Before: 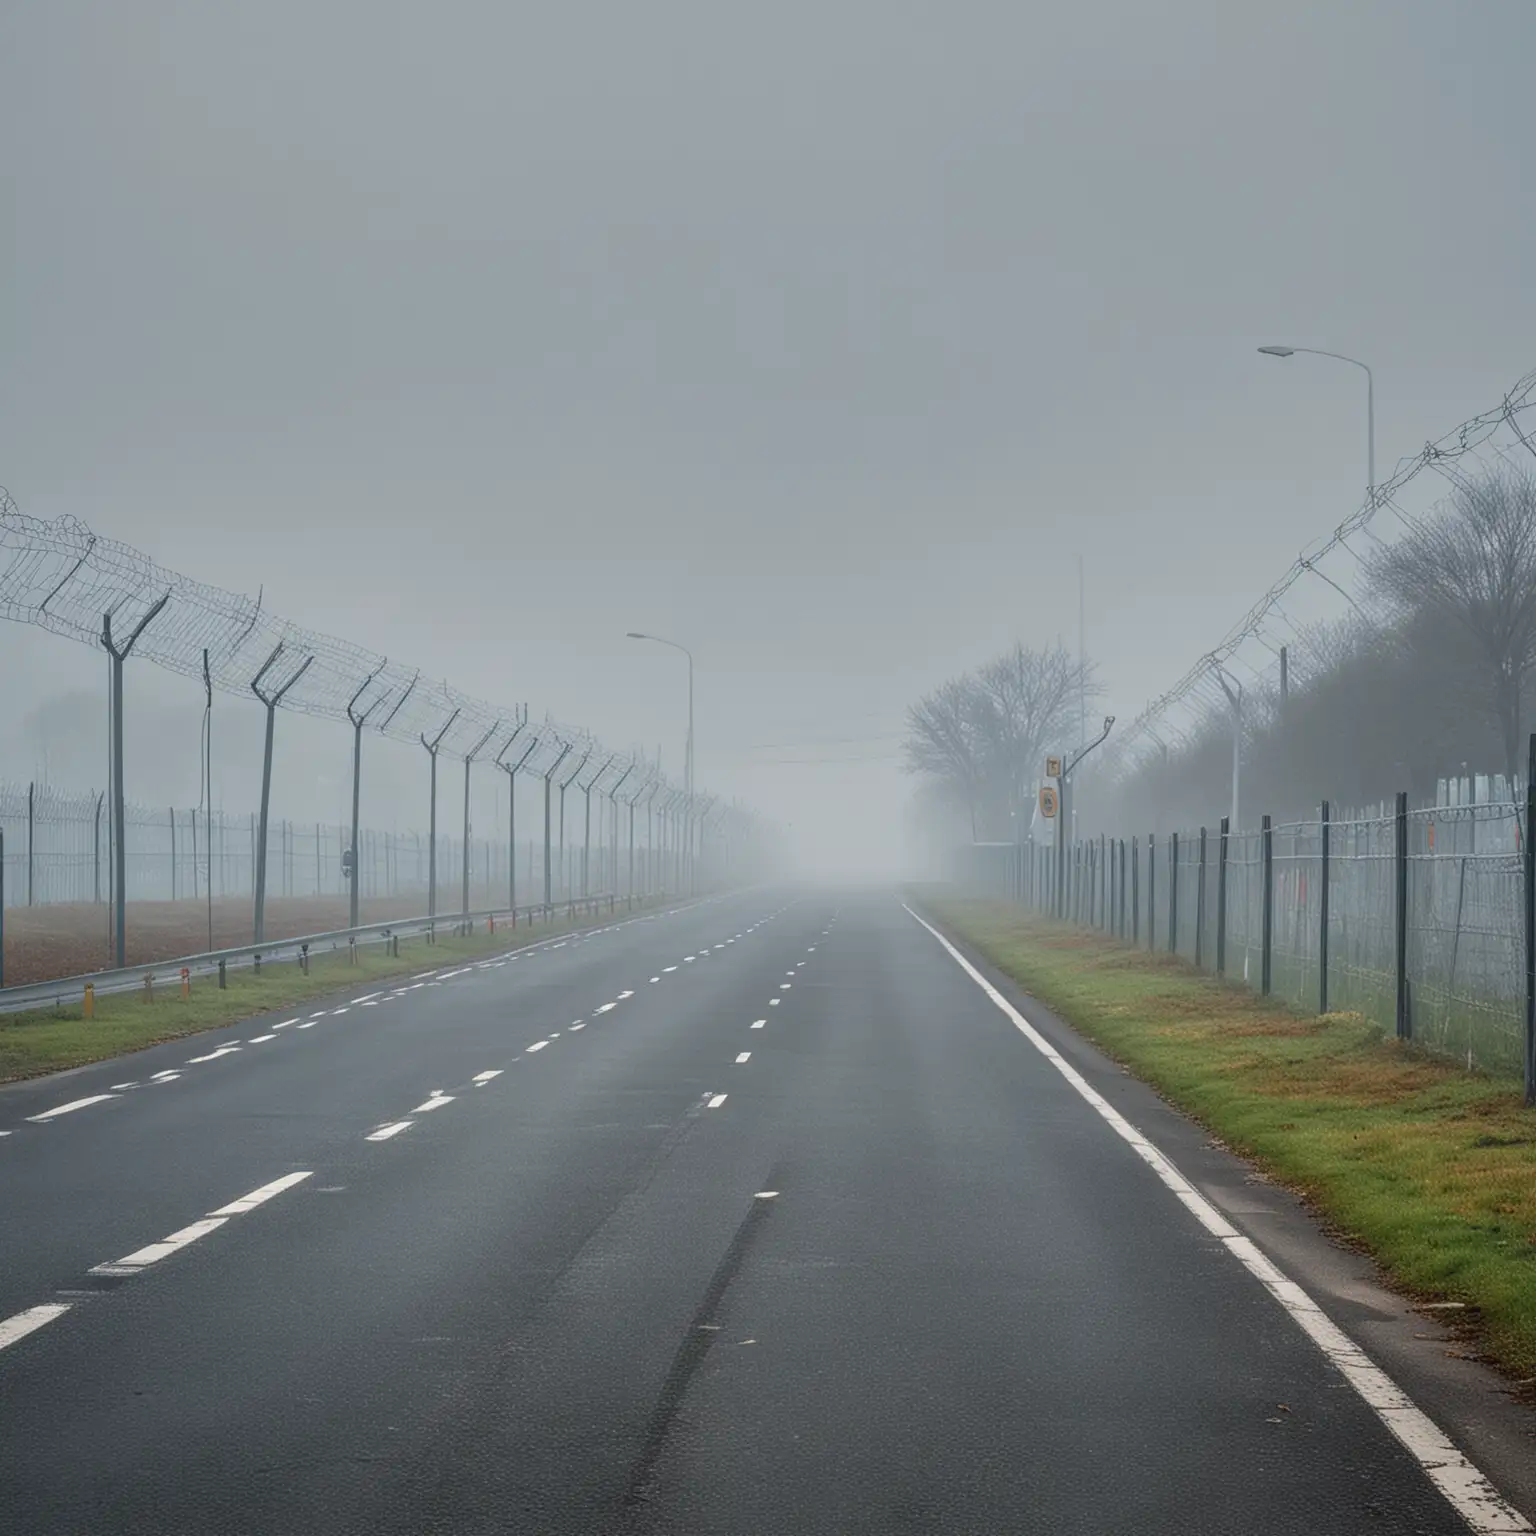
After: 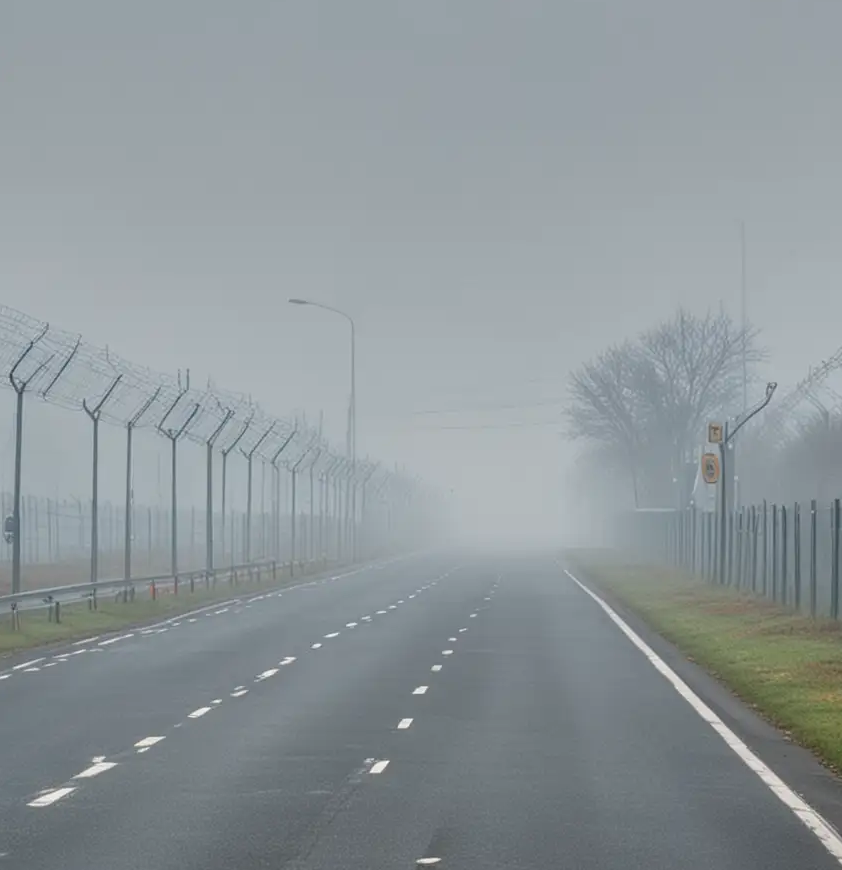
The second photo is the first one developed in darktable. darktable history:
crop and rotate: left 22.011%, top 21.759%, right 23.153%, bottom 21.552%
